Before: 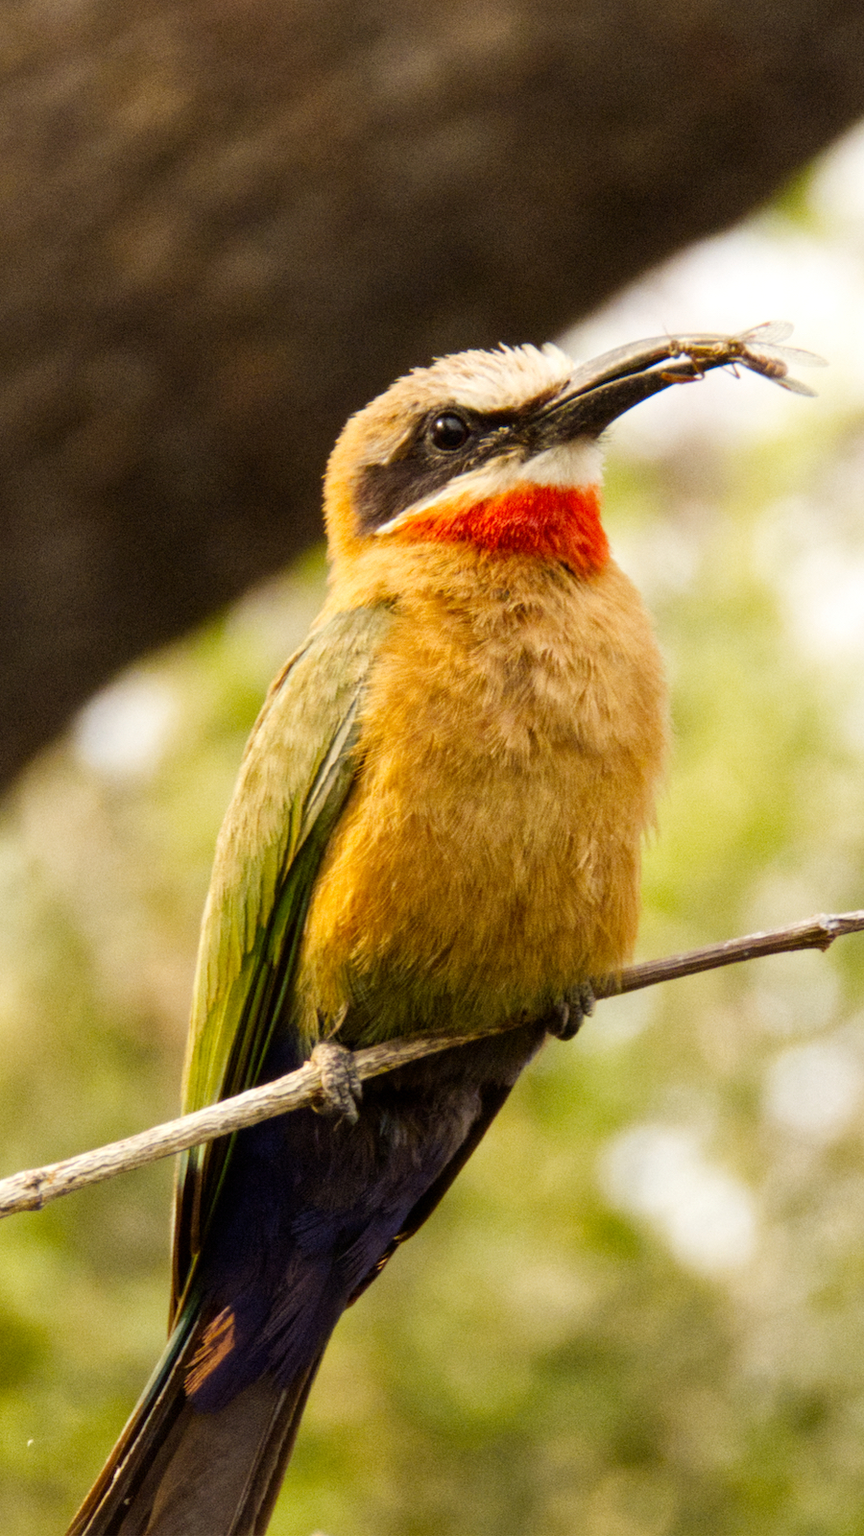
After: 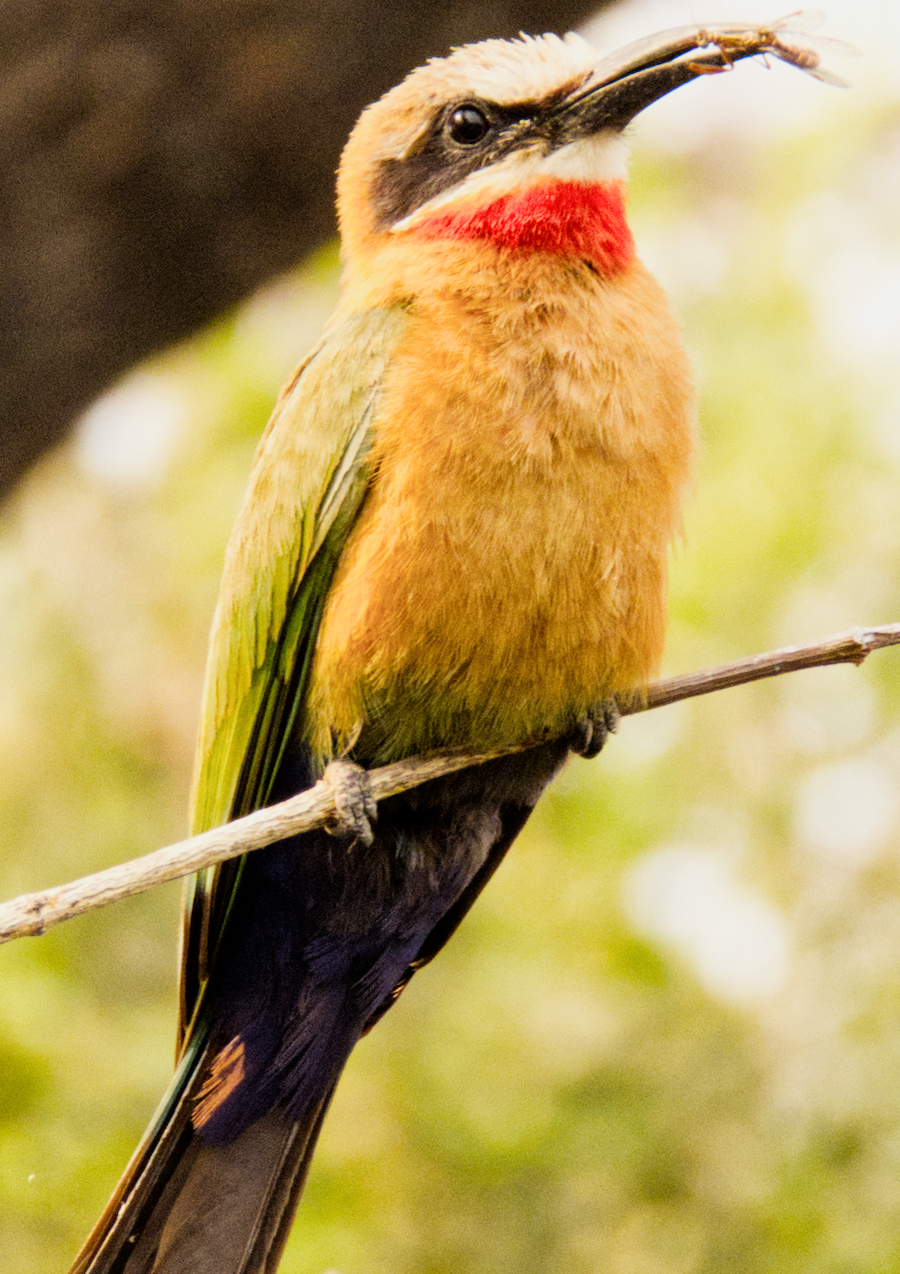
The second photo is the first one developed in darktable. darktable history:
exposure: black level correction 0, exposure 1 EV, compensate highlight preservation false
filmic rgb: black relative exposure -7.65 EV, white relative exposure 4.56 EV, threshold 2.98 EV, structure ↔ texture 99.15%, hardness 3.61, enable highlight reconstruction true
crop and rotate: top 20.313%
